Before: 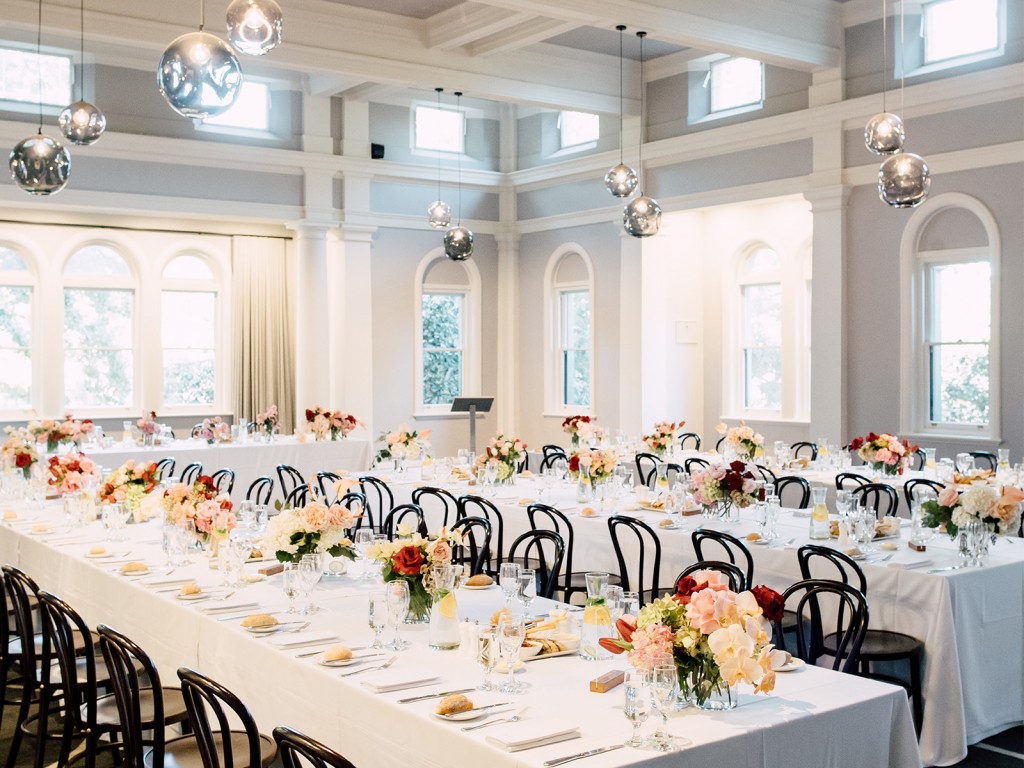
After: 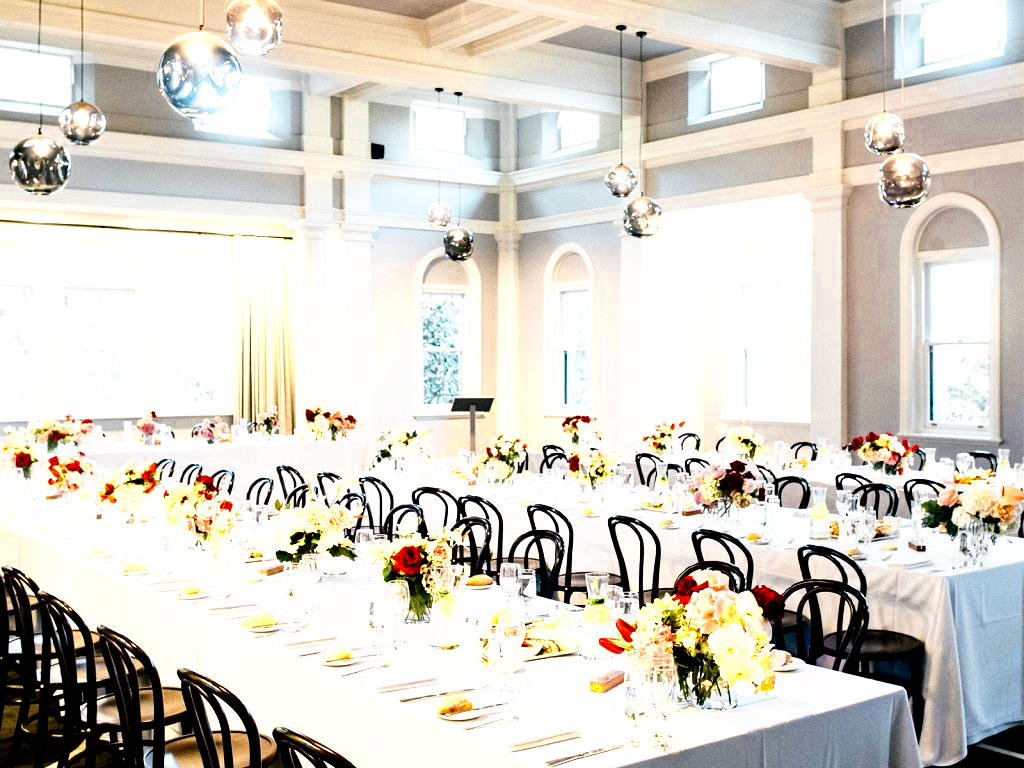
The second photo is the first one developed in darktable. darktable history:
tone equalizer: -8 EV -0.421 EV, -7 EV -0.377 EV, -6 EV -0.315 EV, -5 EV -0.227 EV, -3 EV 0.202 EV, -2 EV 0.348 EV, -1 EV 0.389 EV, +0 EV 0.431 EV, edges refinement/feathering 500, mask exposure compensation -1.57 EV, preserve details no
haze removal: compatibility mode true, adaptive false
color zones: curves: ch0 [(0.004, 0.305) (0.261, 0.623) (0.389, 0.399) (0.708, 0.571) (0.947, 0.34)]; ch1 [(0.025, 0.645) (0.229, 0.584) (0.326, 0.551) (0.484, 0.262) (0.757, 0.643)]
tone curve: curves: ch0 [(0, 0) (0.003, 0) (0.011, 0.001) (0.025, 0.002) (0.044, 0.004) (0.069, 0.006) (0.1, 0.009) (0.136, 0.03) (0.177, 0.076) (0.224, 0.13) (0.277, 0.202) (0.335, 0.28) (0.399, 0.367) (0.468, 0.46) (0.543, 0.562) (0.623, 0.67) (0.709, 0.787) (0.801, 0.889) (0.898, 0.972) (1, 1)], preserve colors none
